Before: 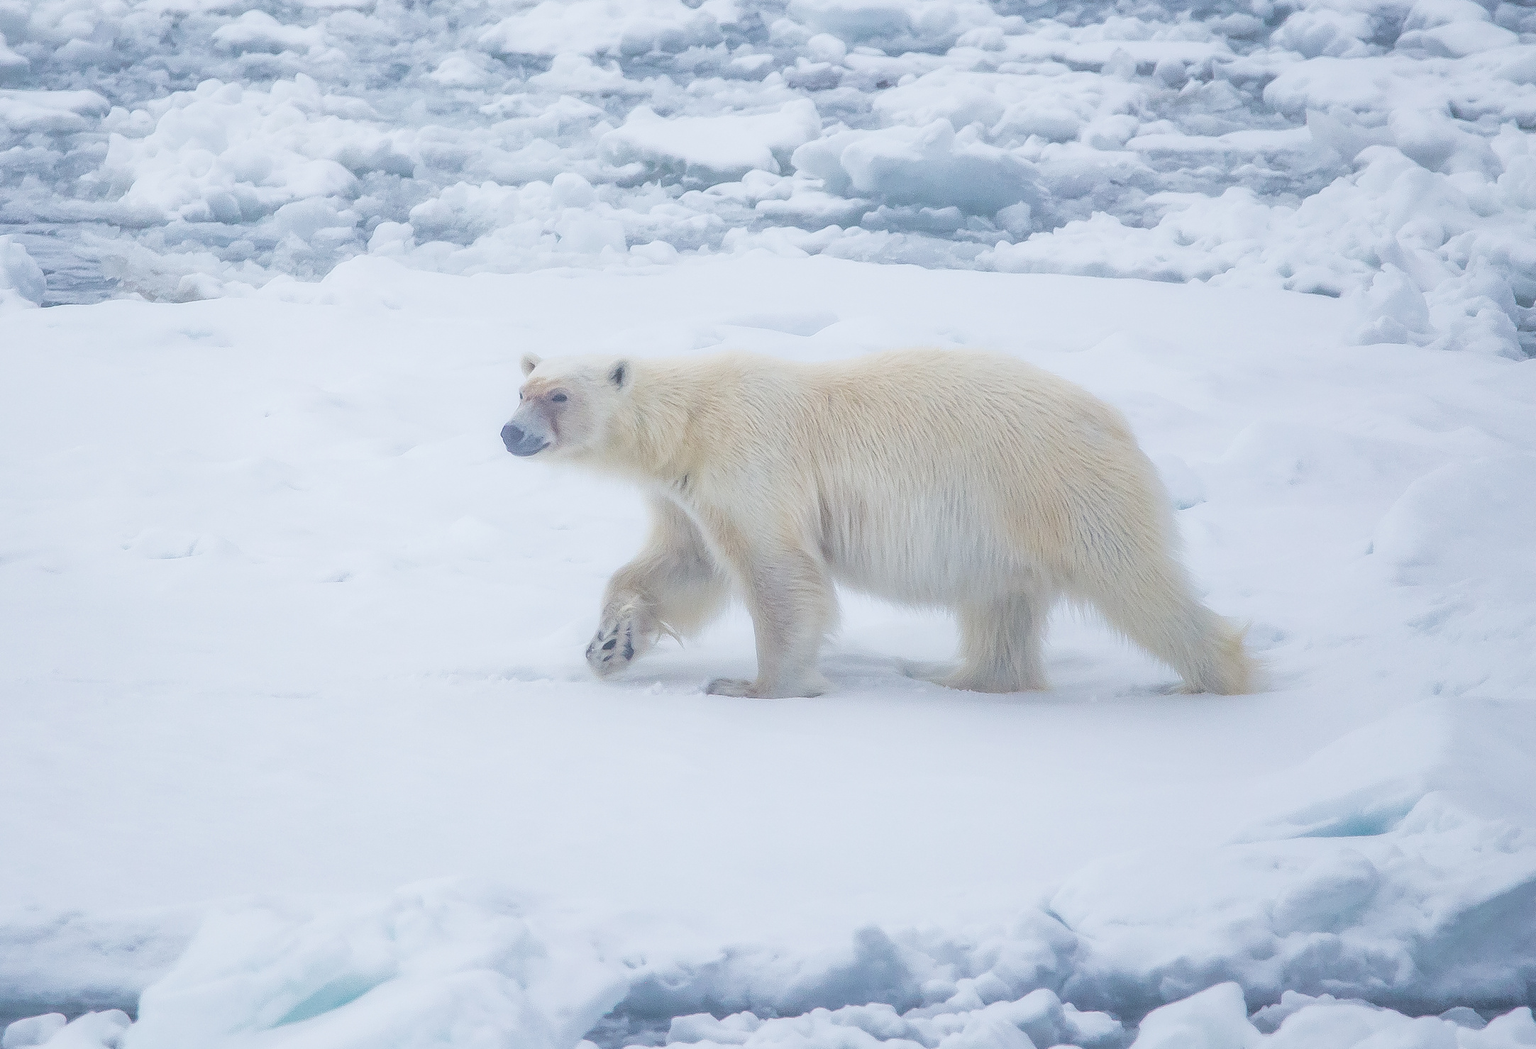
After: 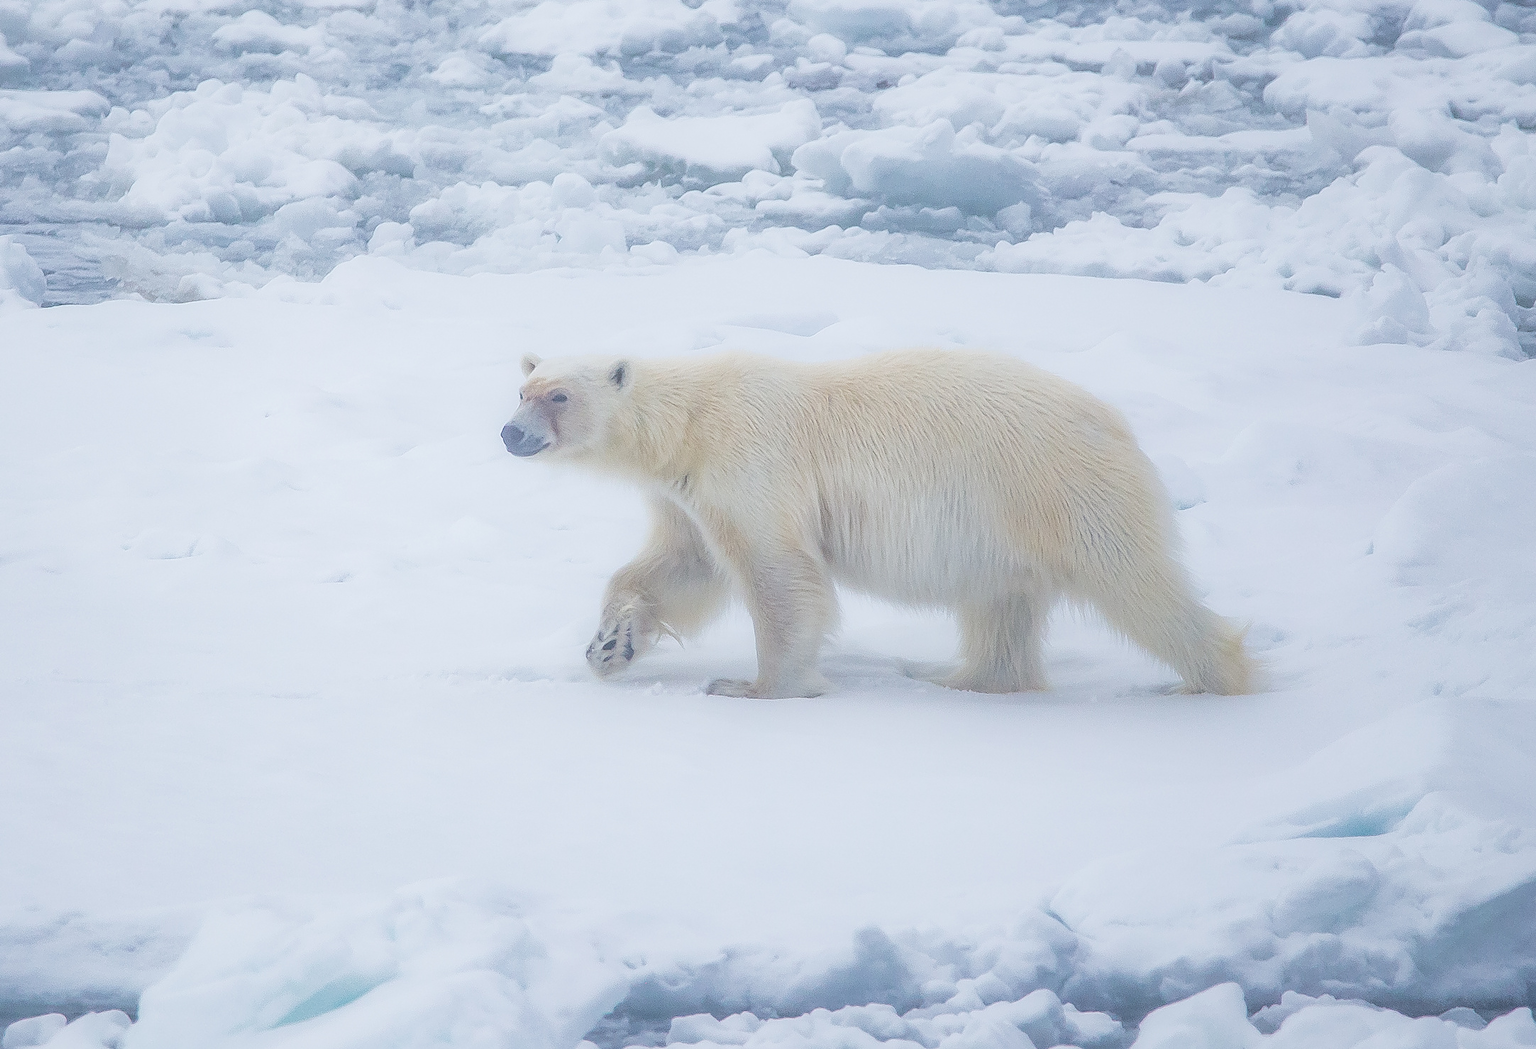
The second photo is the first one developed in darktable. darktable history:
sharpen: amount 0.207
contrast equalizer: octaves 7, y [[0.5, 0.488, 0.462, 0.461, 0.491, 0.5], [0.5 ×6], [0.5 ×6], [0 ×6], [0 ×6]]
